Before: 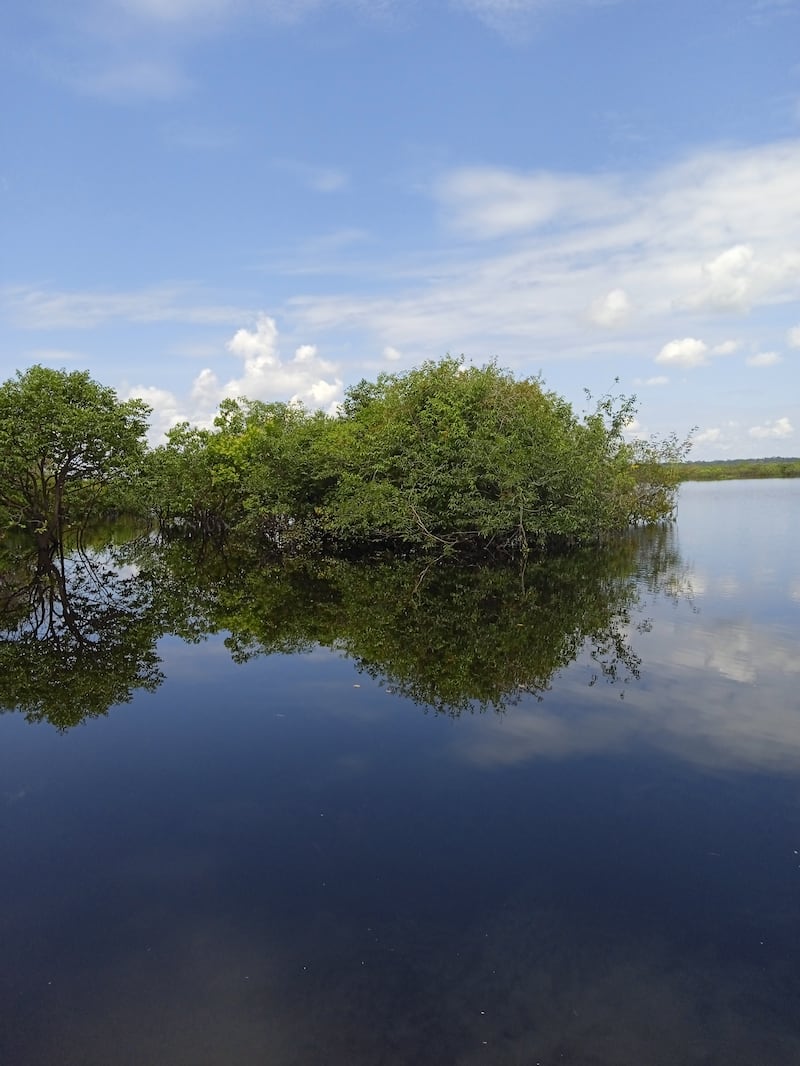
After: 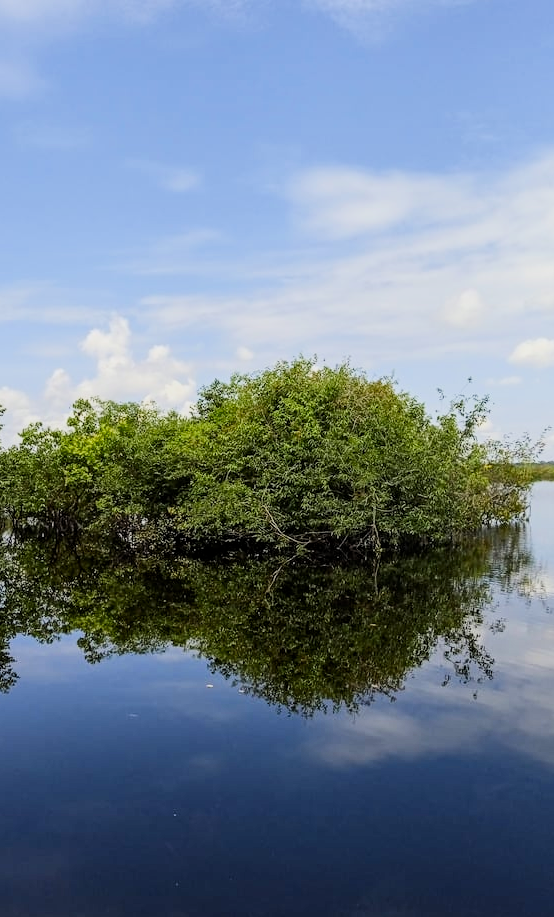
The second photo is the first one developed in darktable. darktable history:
crop: left 18.479%, right 12.2%, bottom 13.971%
local contrast: on, module defaults
filmic rgb: black relative exposure -7.65 EV, white relative exposure 4.56 EV, hardness 3.61
shadows and highlights: shadows 30.86, highlights 0, soften with gaussian
contrast brightness saturation: contrast 0.23, brightness 0.1, saturation 0.29
